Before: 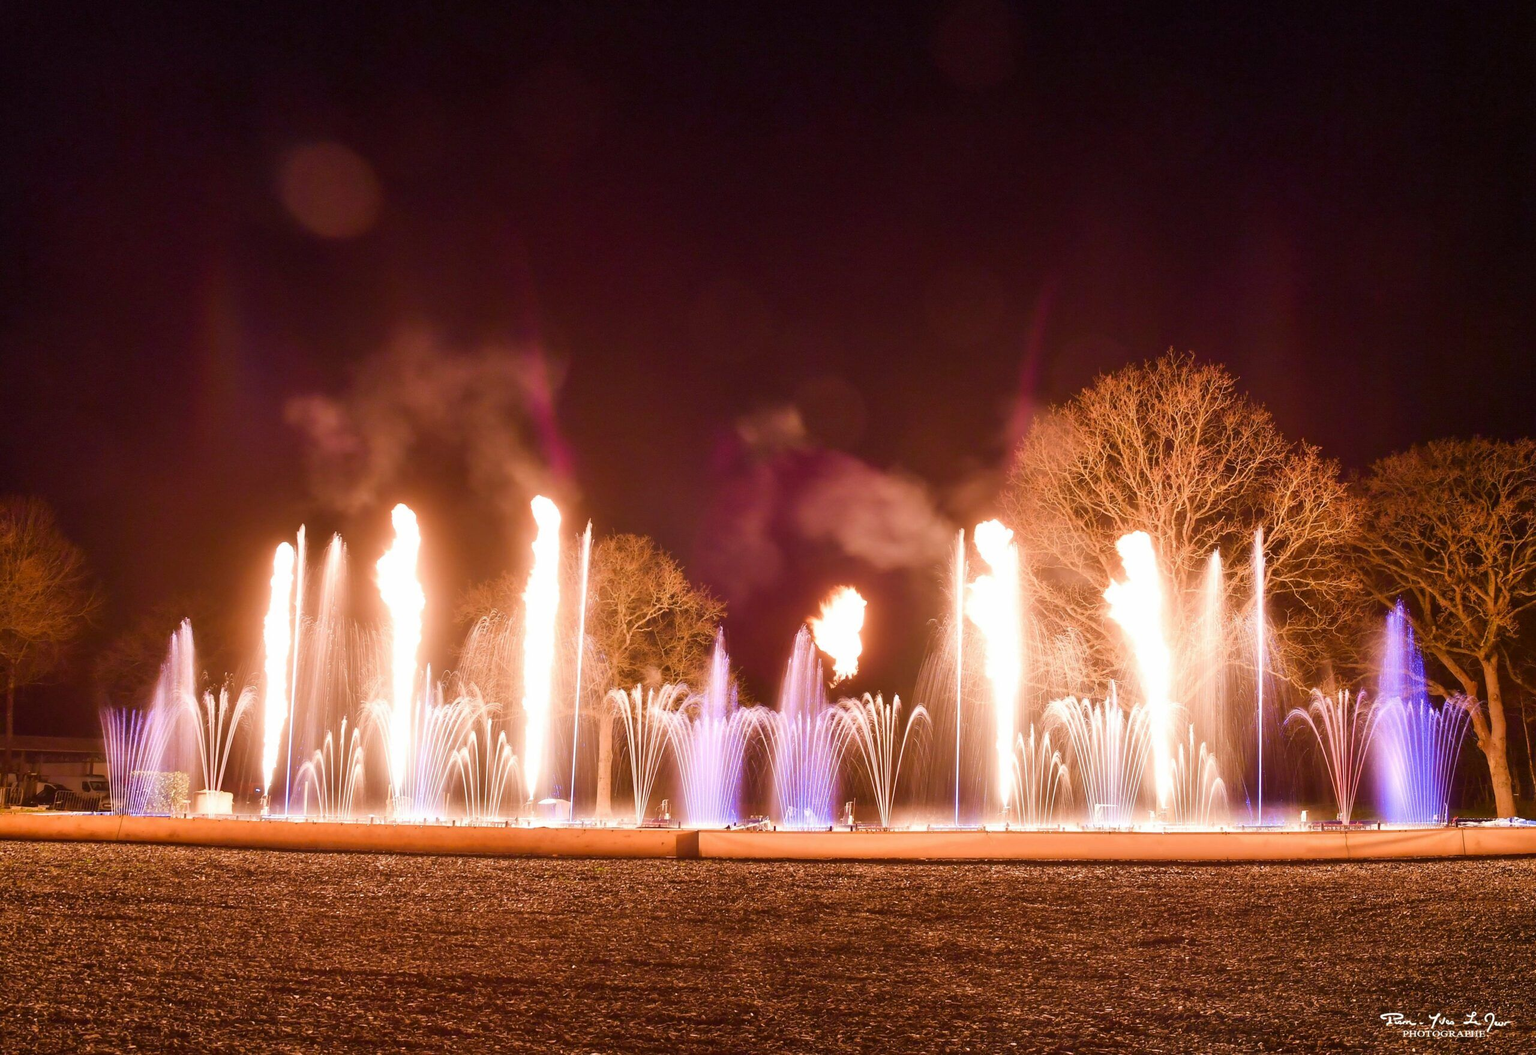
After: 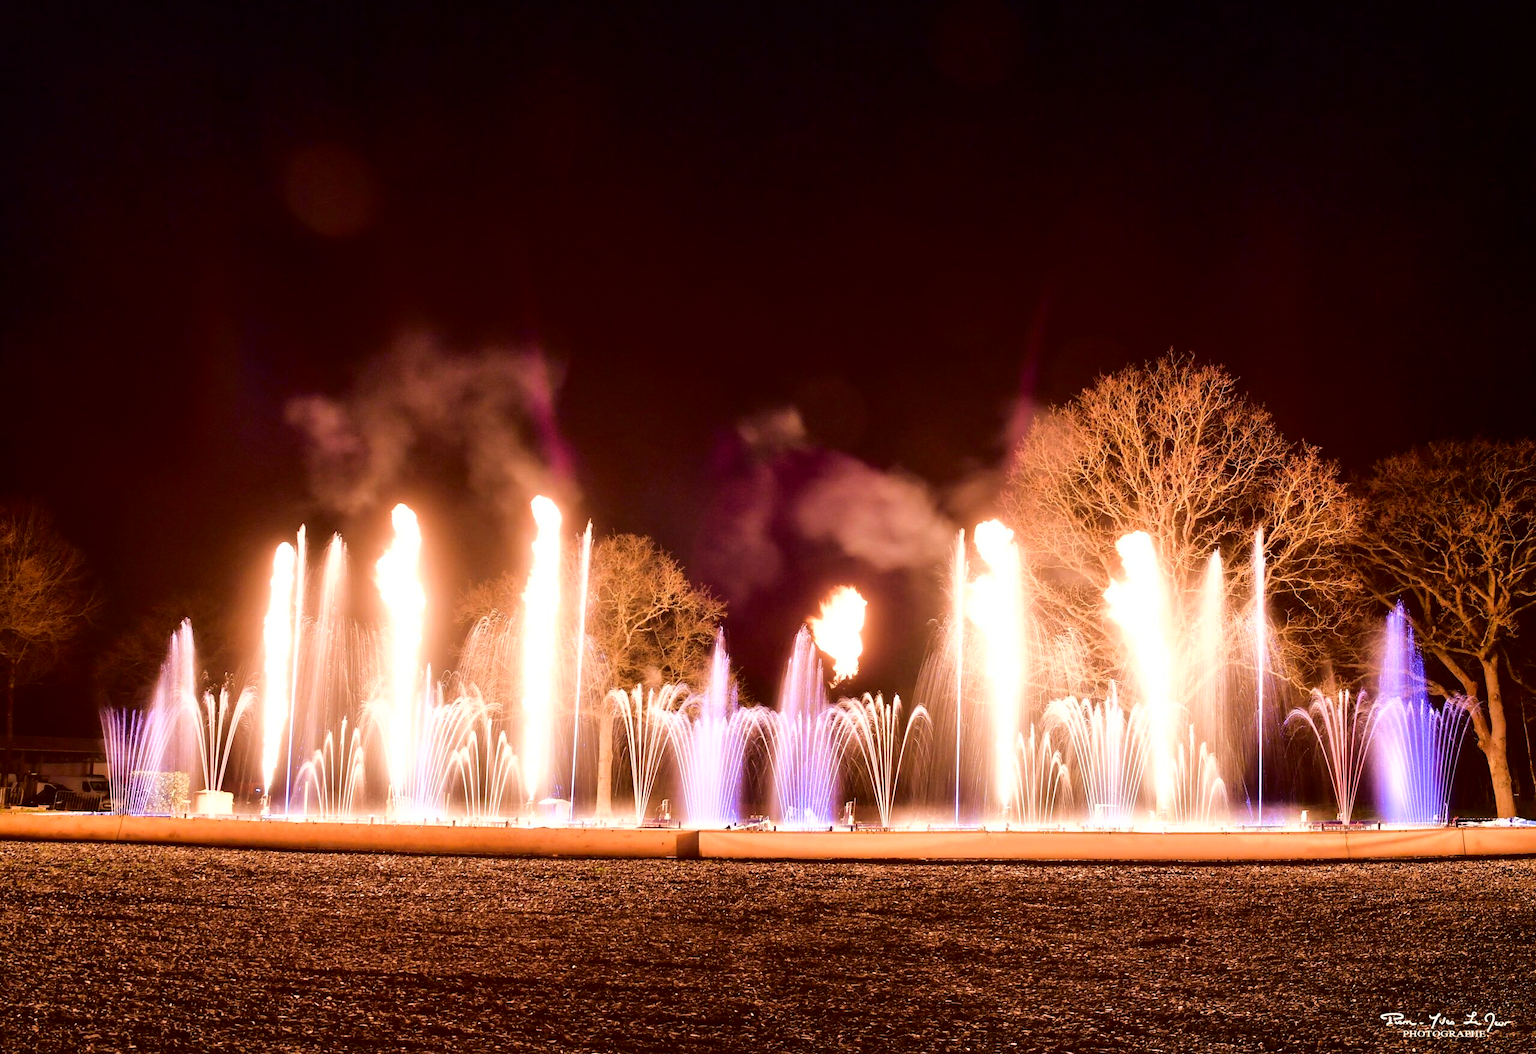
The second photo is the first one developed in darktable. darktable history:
tone equalizer: -8 EV -0.417 EV, -7 EV -0.389 EV, -6 EV -0.333 EV, -5 EV -0.222 EV, -3 EV 0.222 EV, -2 EV 0.333 EV, -1 EV 0.389 EV, +0 EV 0.417 EV, edges refinement/feathering 500, mask exposure compensation -1.57 EV, preserve details no
fill light: exposure -2 EV, width 8.6
